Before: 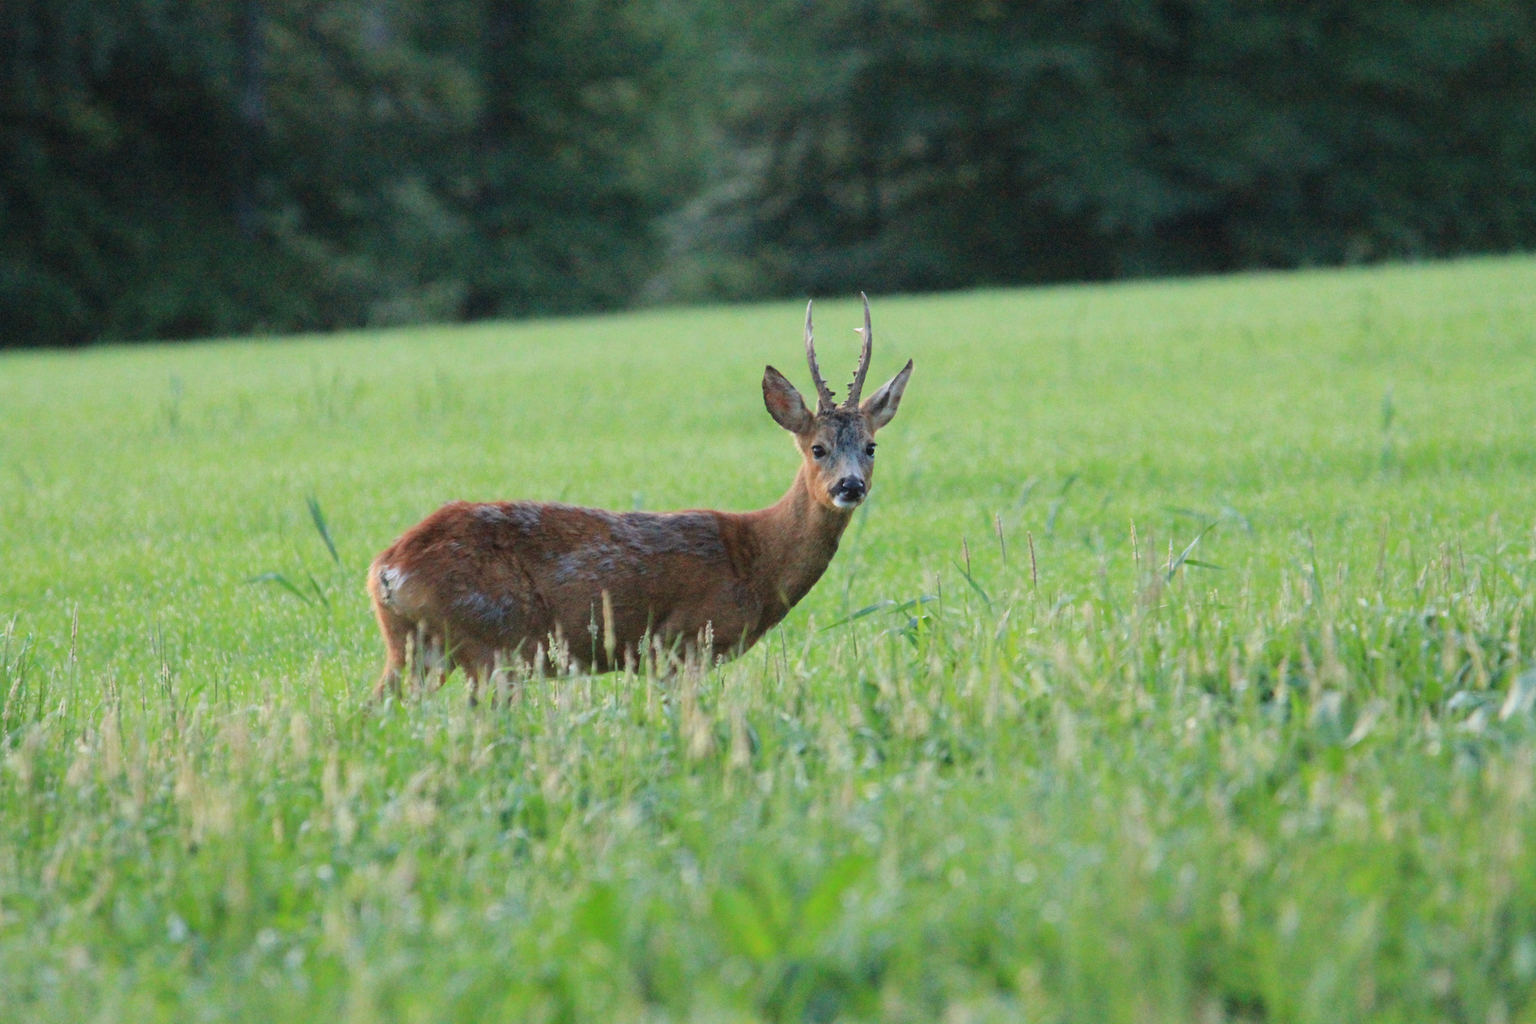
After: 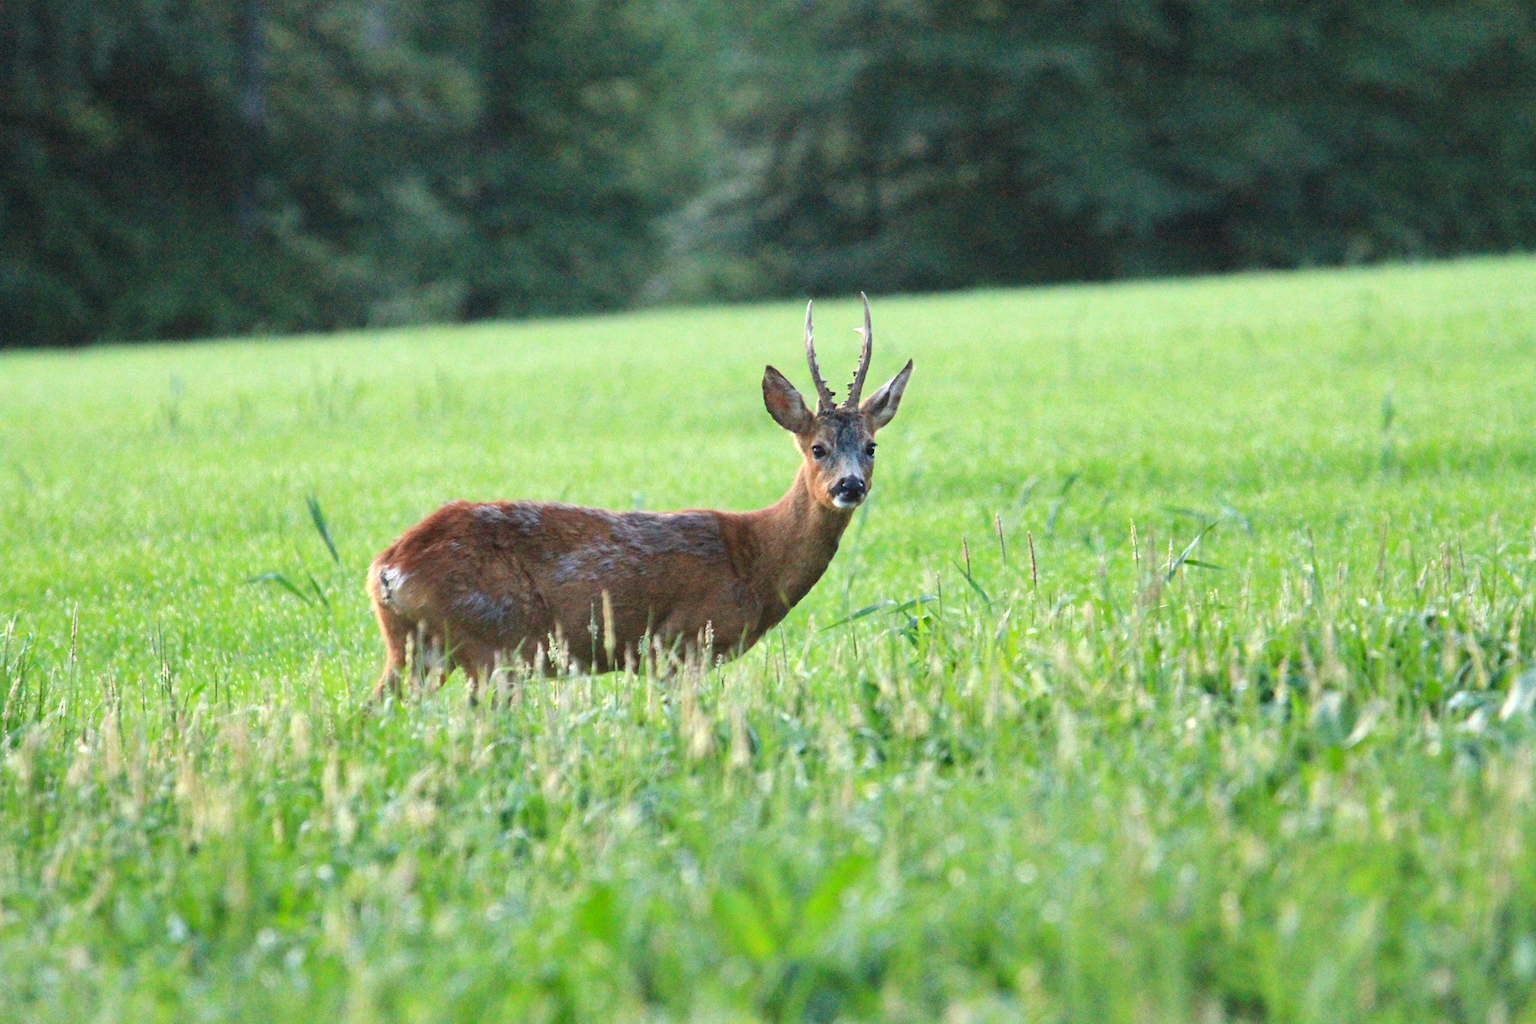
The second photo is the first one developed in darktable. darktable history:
shadows and highlights: shadows 22.7, highlights -48.71, soften with gaussian
levels: levels [0, 0.492, 0.984]
exposure: exposure 0.566 EV, compensate highlight preservation false
